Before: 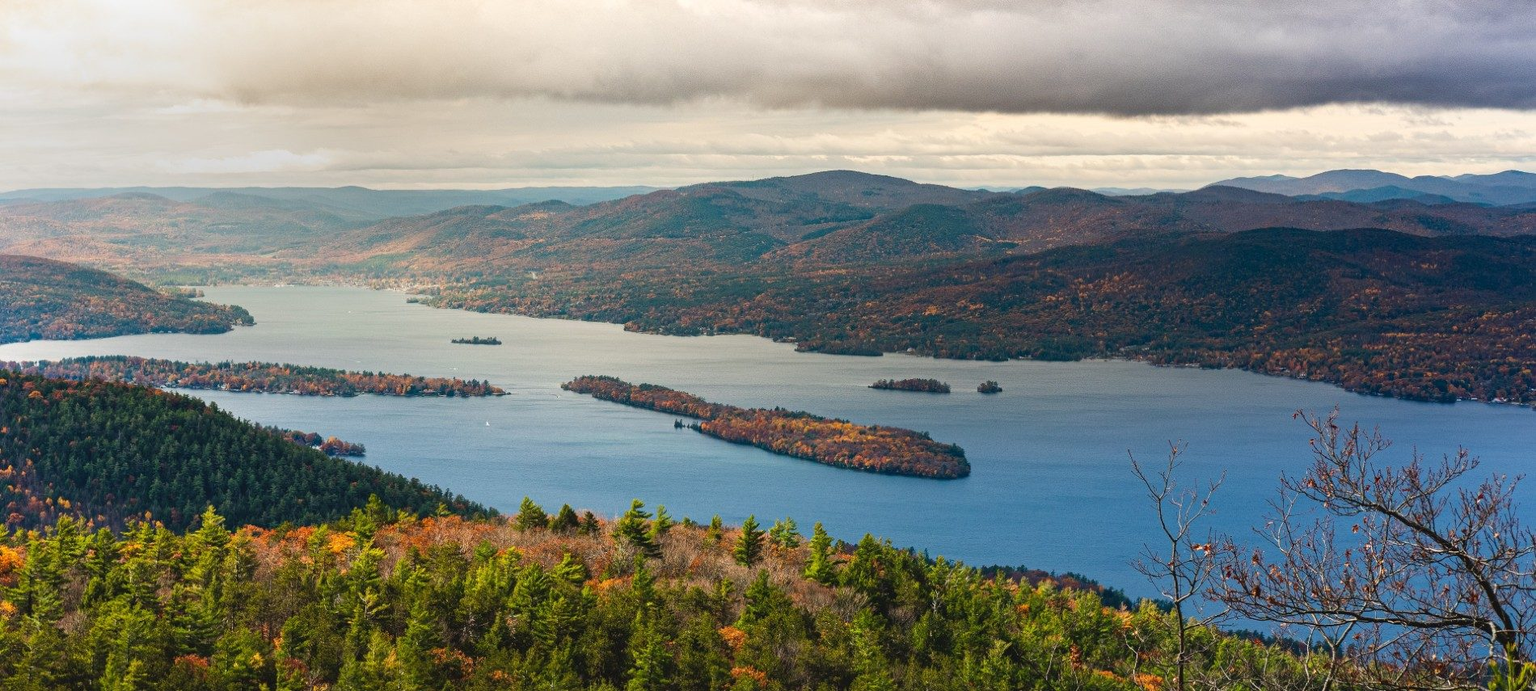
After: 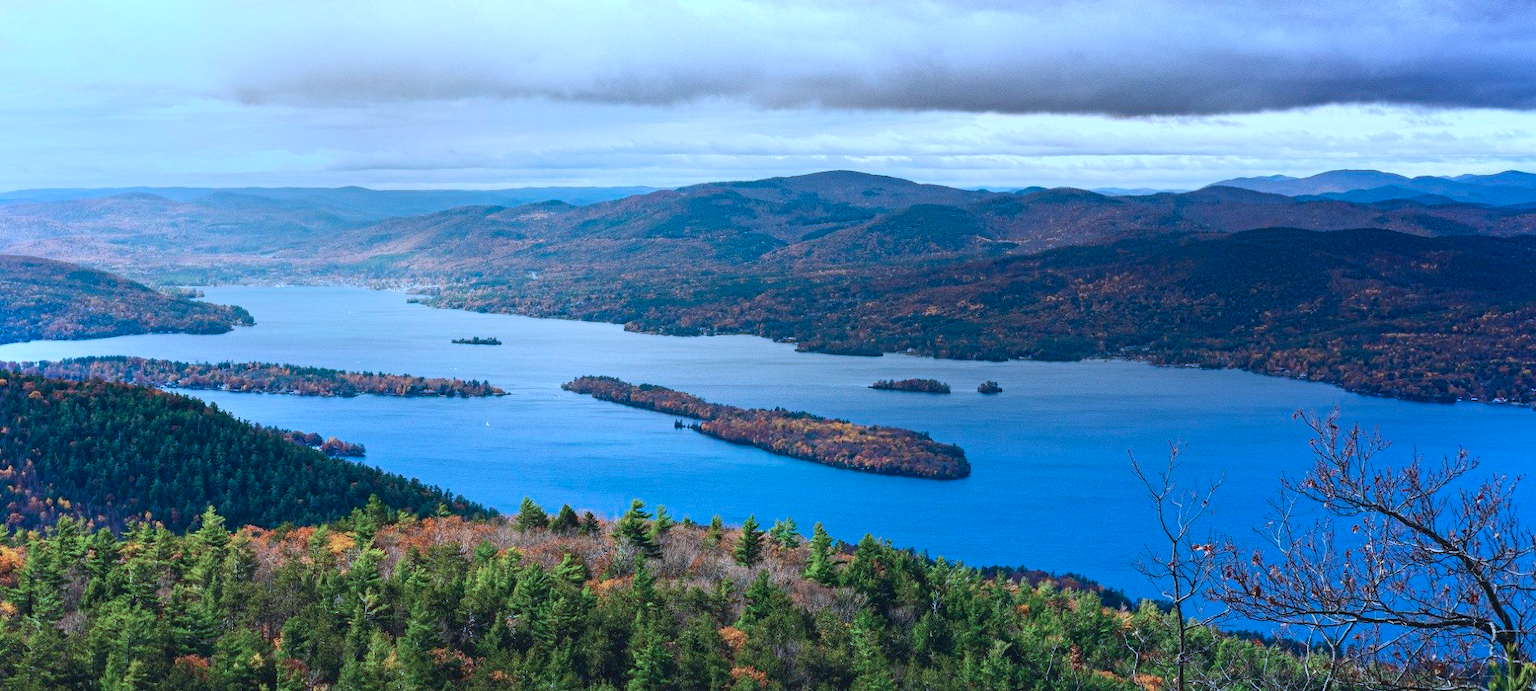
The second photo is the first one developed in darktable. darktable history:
color calibration: illuminant as shot in camera, x 0.442, y 0.413, temperature 2903.13 K
white balance: red 1.045, blue 0.932
